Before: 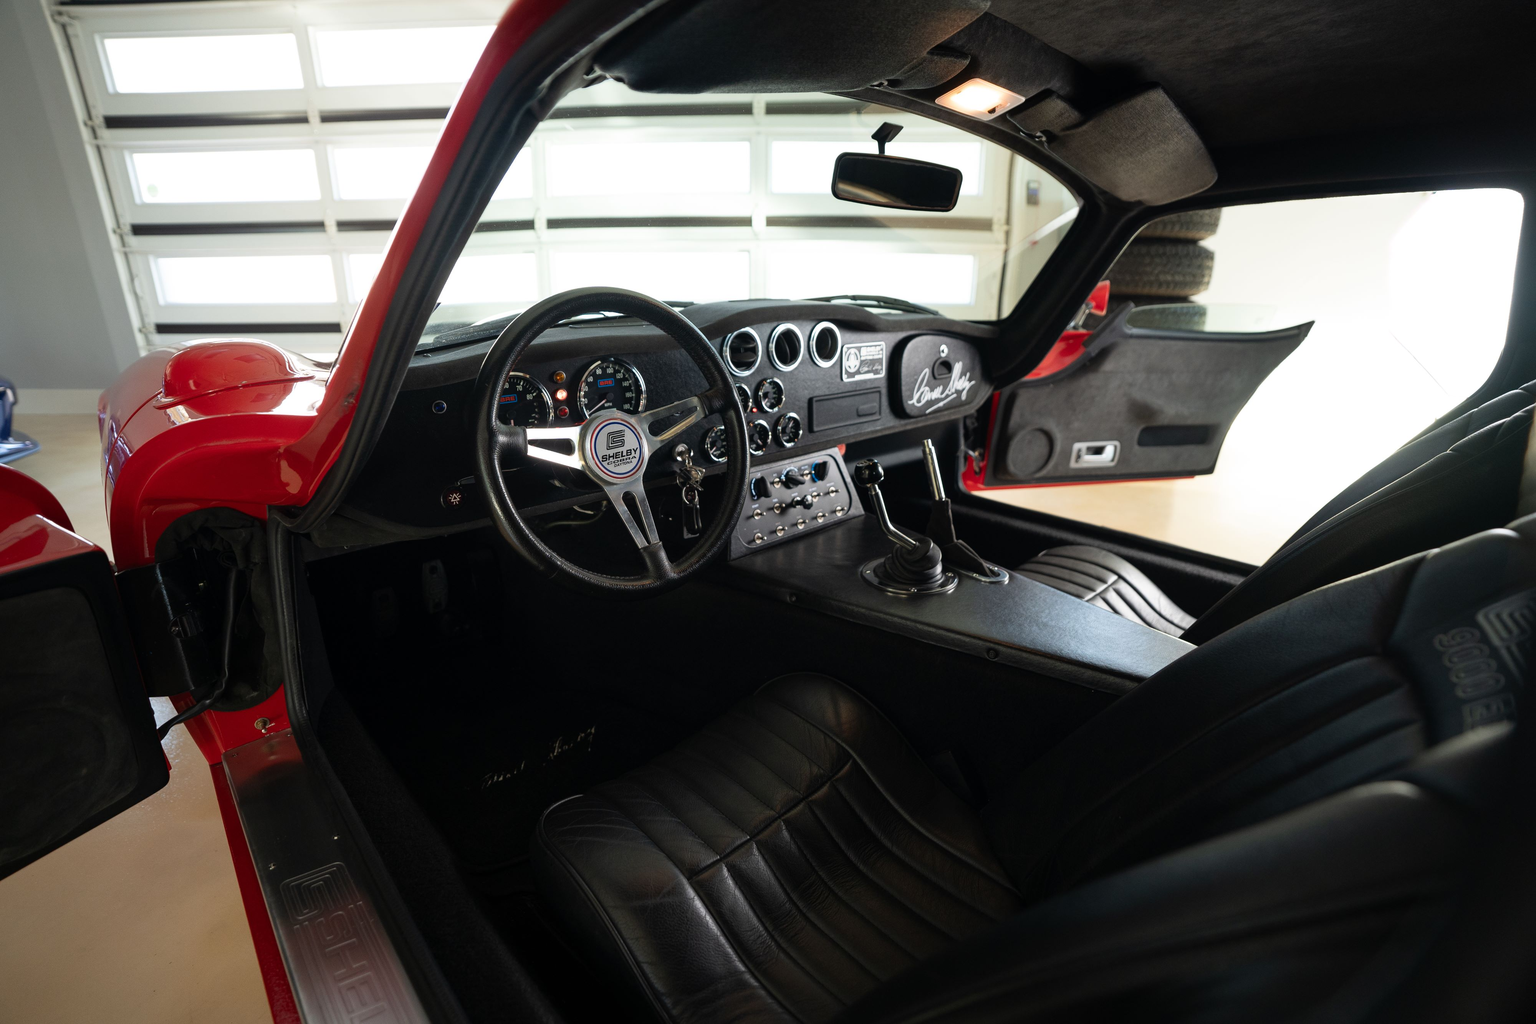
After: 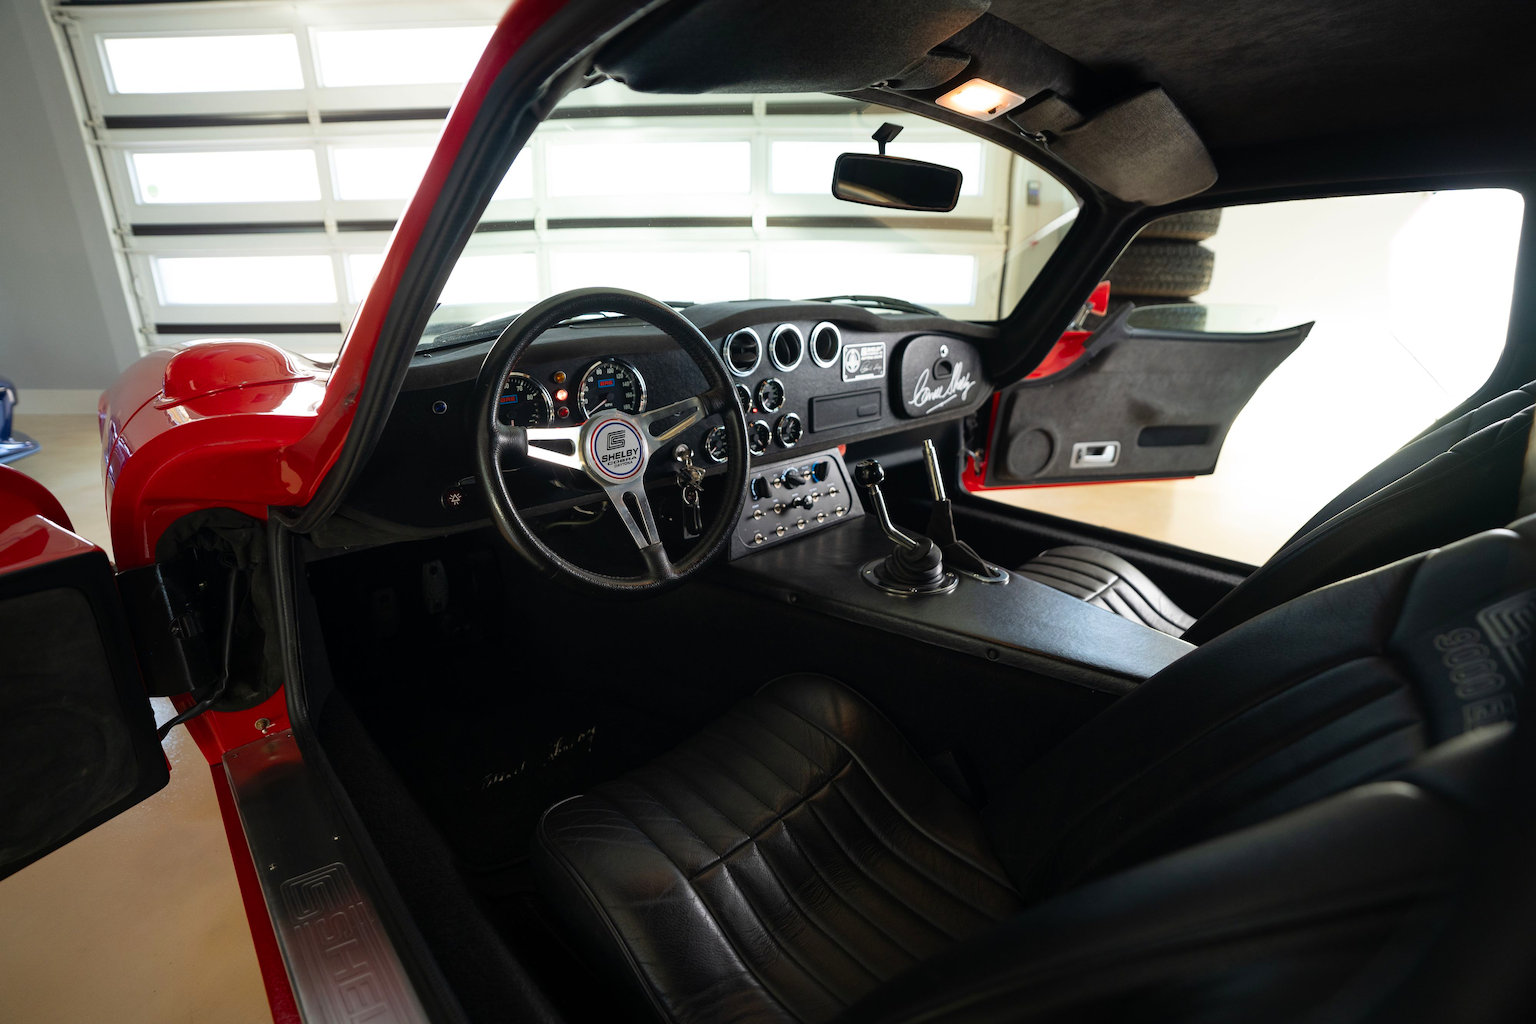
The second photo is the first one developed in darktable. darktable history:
color balance rgb: perceptual saturation grading › global saturation 18.22%
